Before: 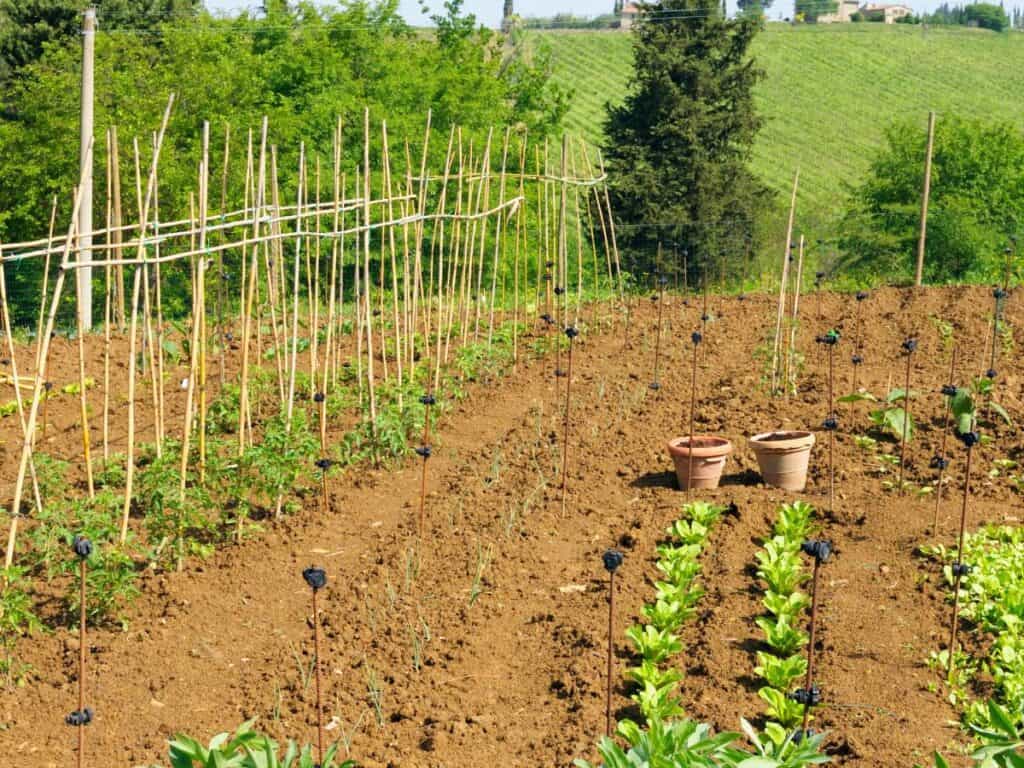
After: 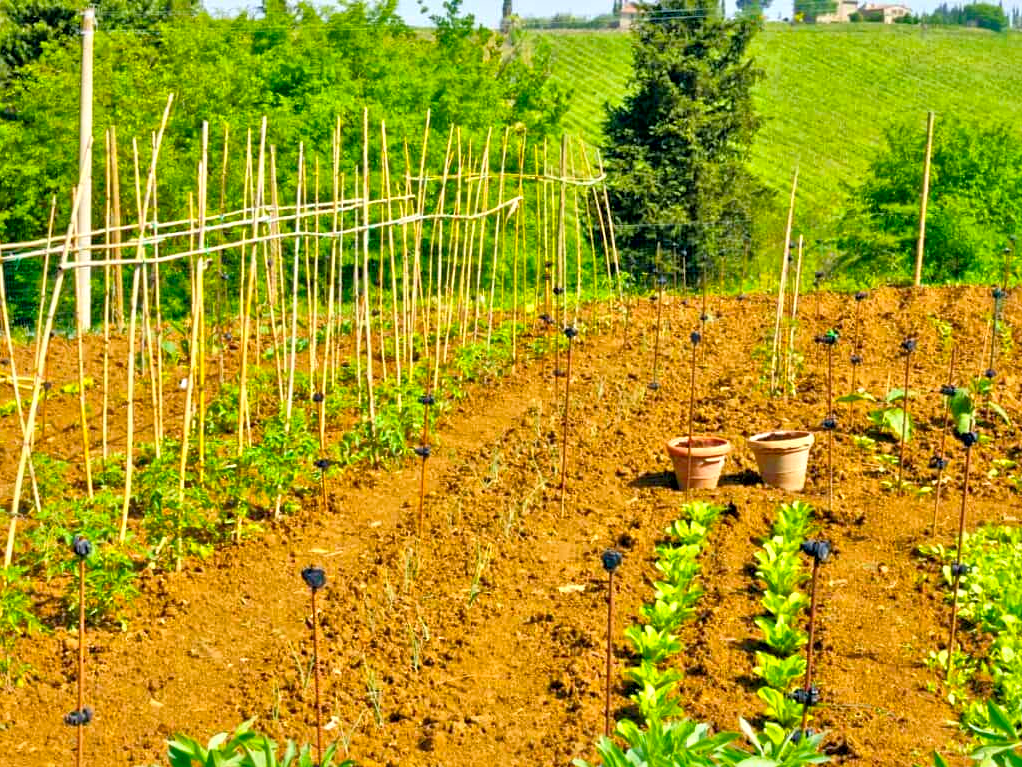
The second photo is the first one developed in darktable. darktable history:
tone equalizer: -7 EV 0.15 EV, -6 EV 0.6 EV, -5 EV 1.15 EV, -4 EV 1.33 EV, -3 EV 1.15 EV, -2 EV 0.6 EV, -1 EV 0.15 EV, mask exposure compensation -0.5 EV
color balance rgb: perceptual saturation grading › global saturation 25%, global vibrance 20%
local contrast: mode bilateral grid, contrast 25, coarseness 60, detail 151%, midtone range 0.2
contrast brightness saturation: saturation 0.1
exposure: black level correction 0.002, exposure -0.1 EV, compensate highlight preservation false
crop and rotate: left 0.126%
